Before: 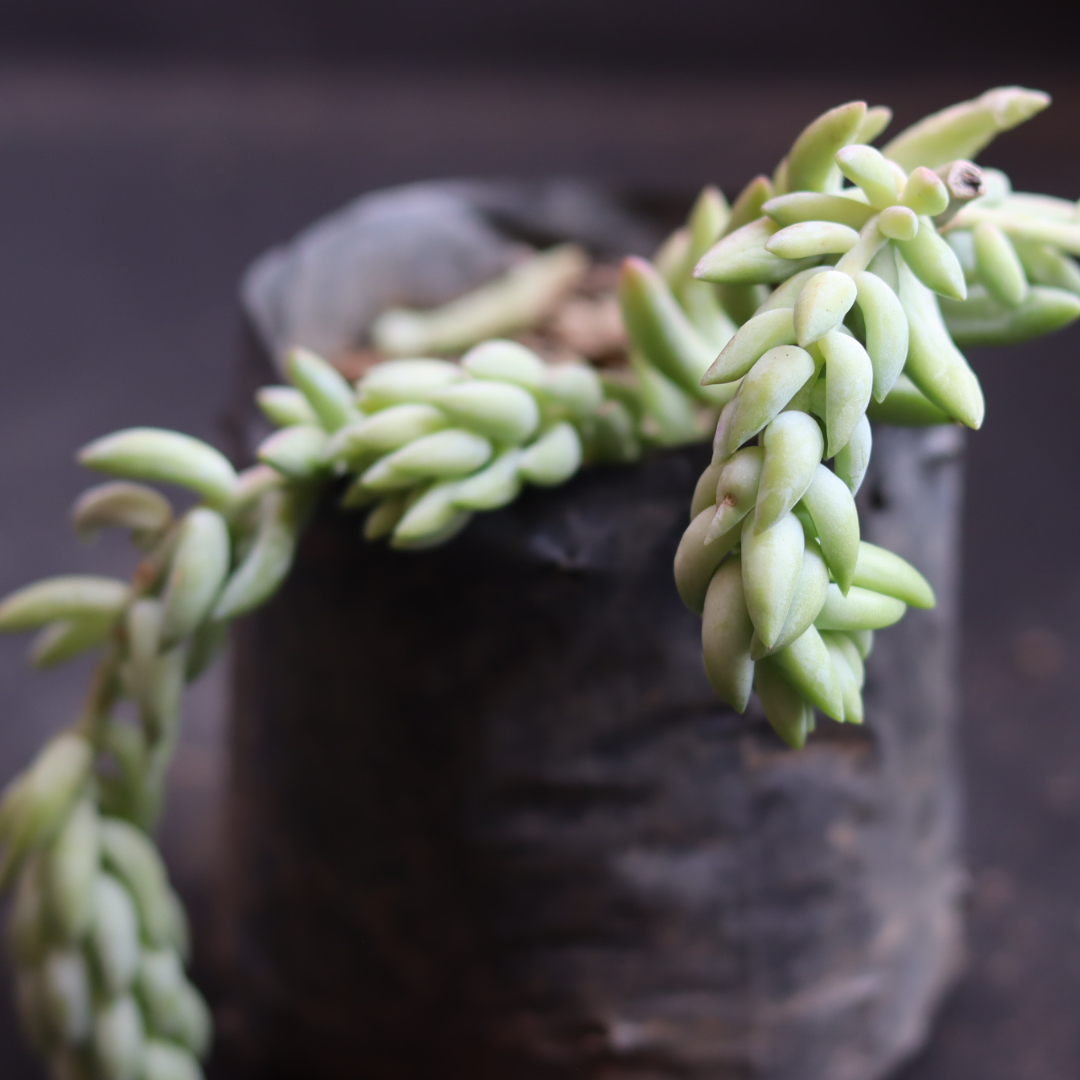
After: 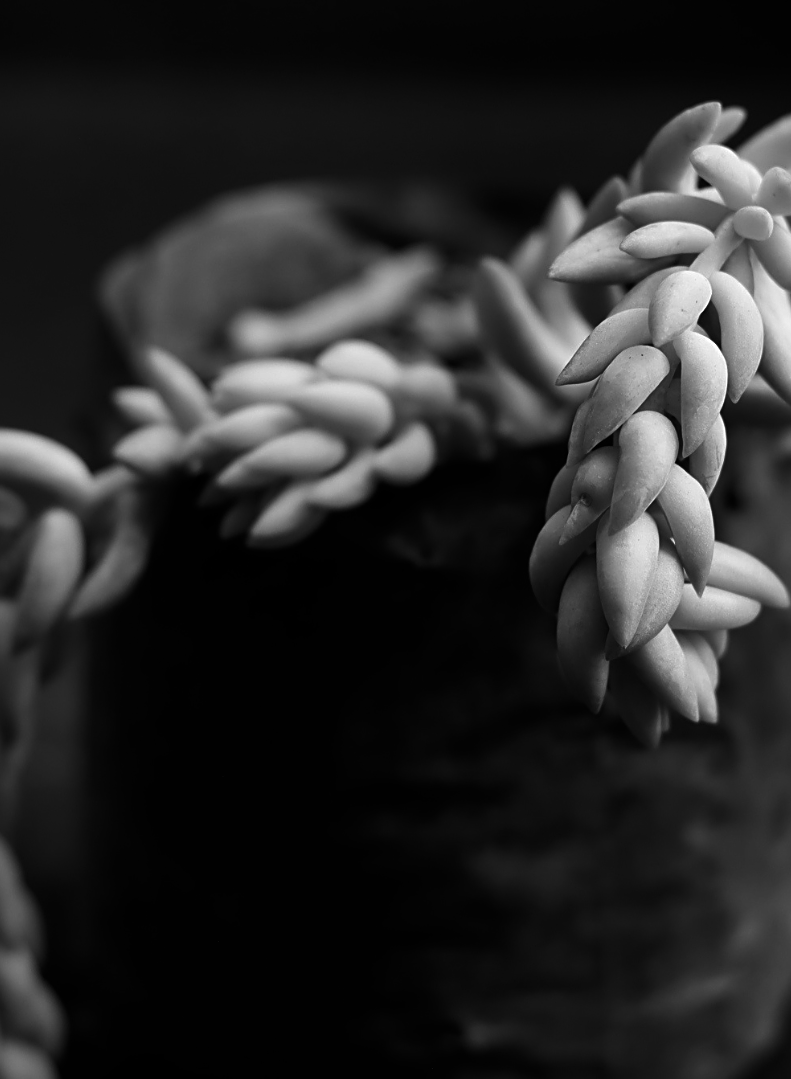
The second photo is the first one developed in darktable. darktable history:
crop: left 13.443%, right 13.31%
contrast brightness saturation: contrast -0.03, brightness -0.59, saturation -1
sharpen: on, module defaults
